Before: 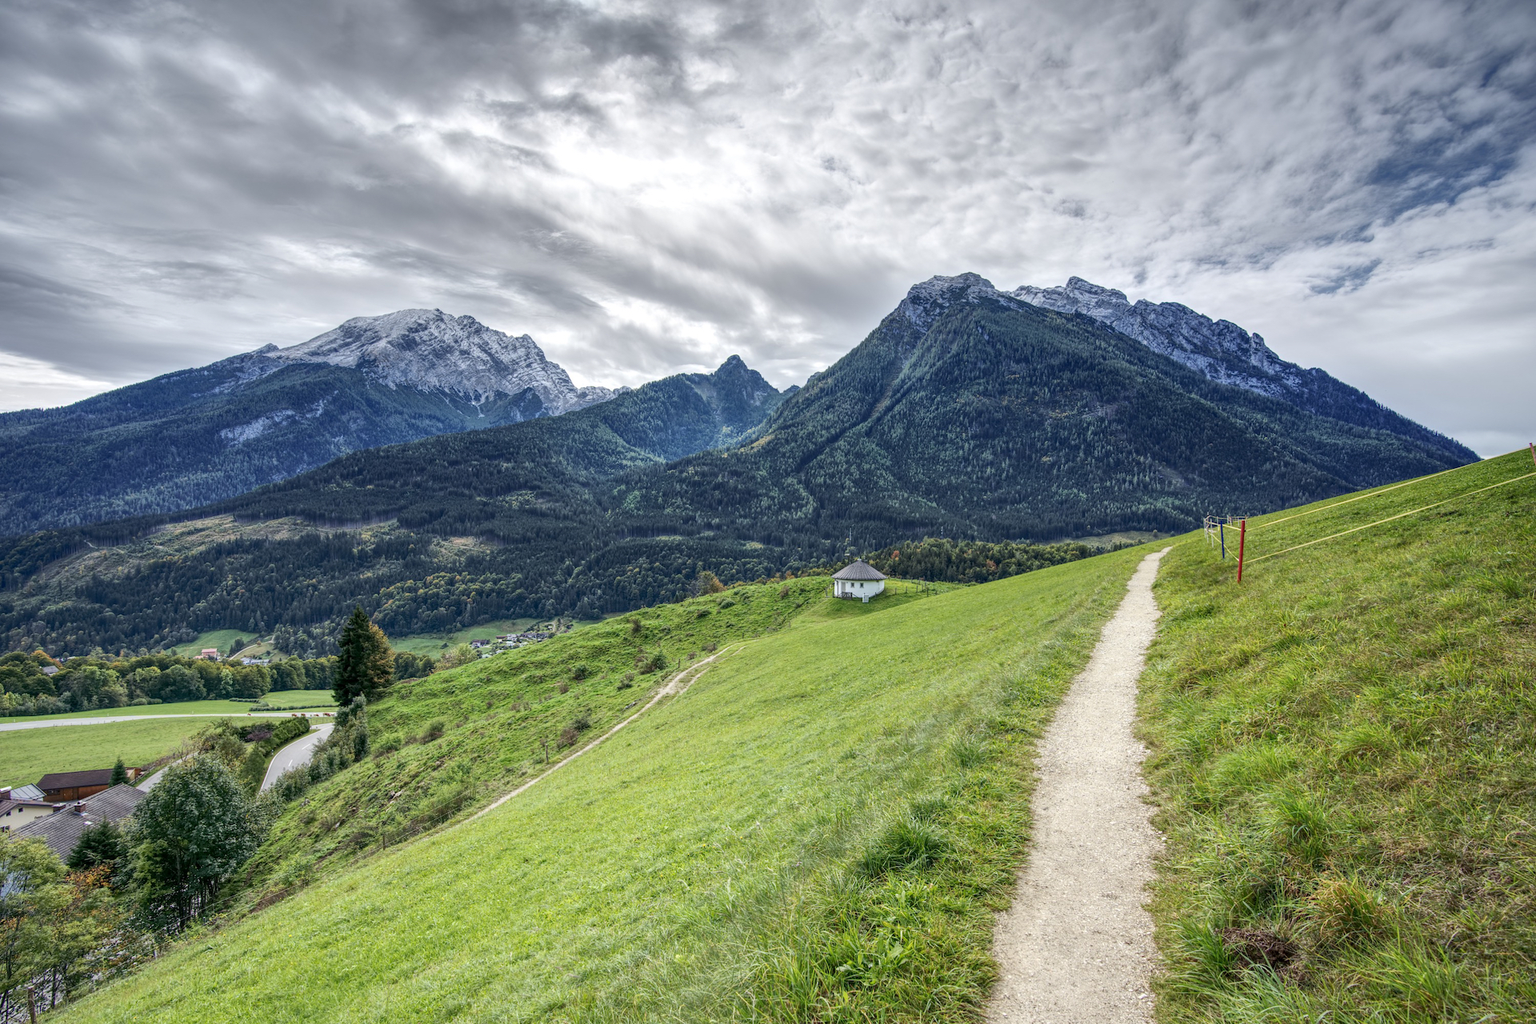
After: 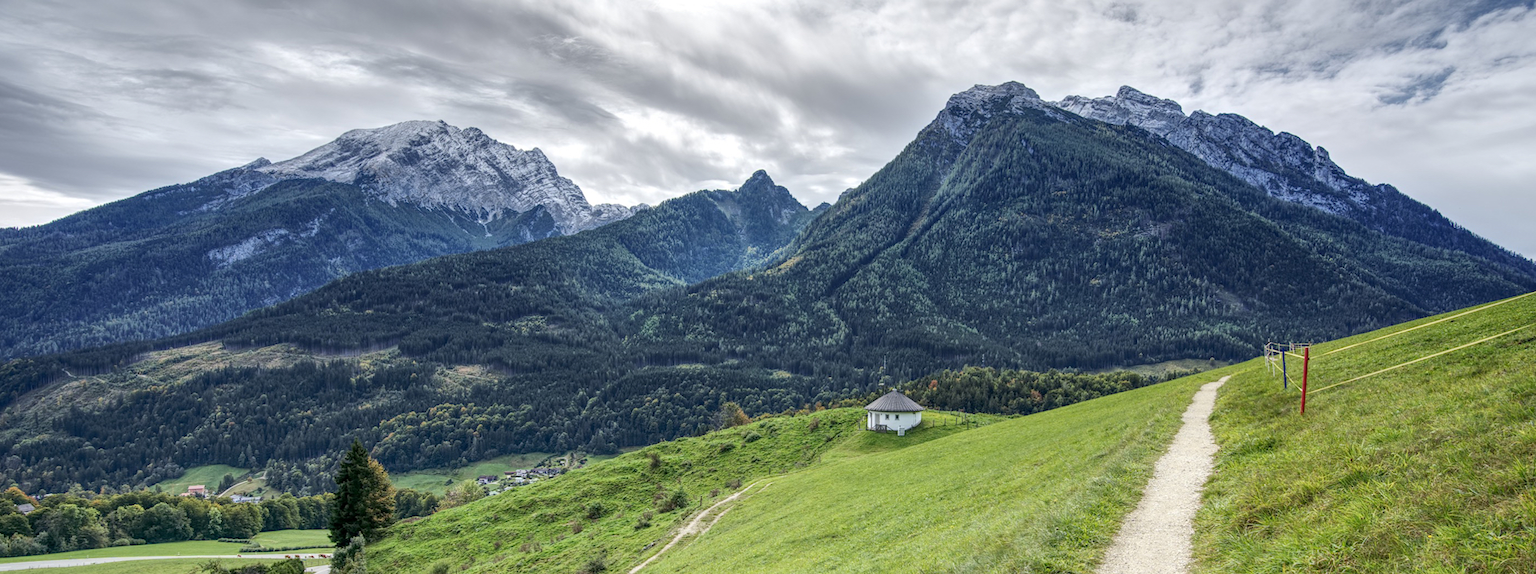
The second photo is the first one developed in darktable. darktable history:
white balance: emerald 1
crop: left 1.744%, top 19.225%, right 5.069%, bottom 28.357%
tone equalizer: on, module defaults
